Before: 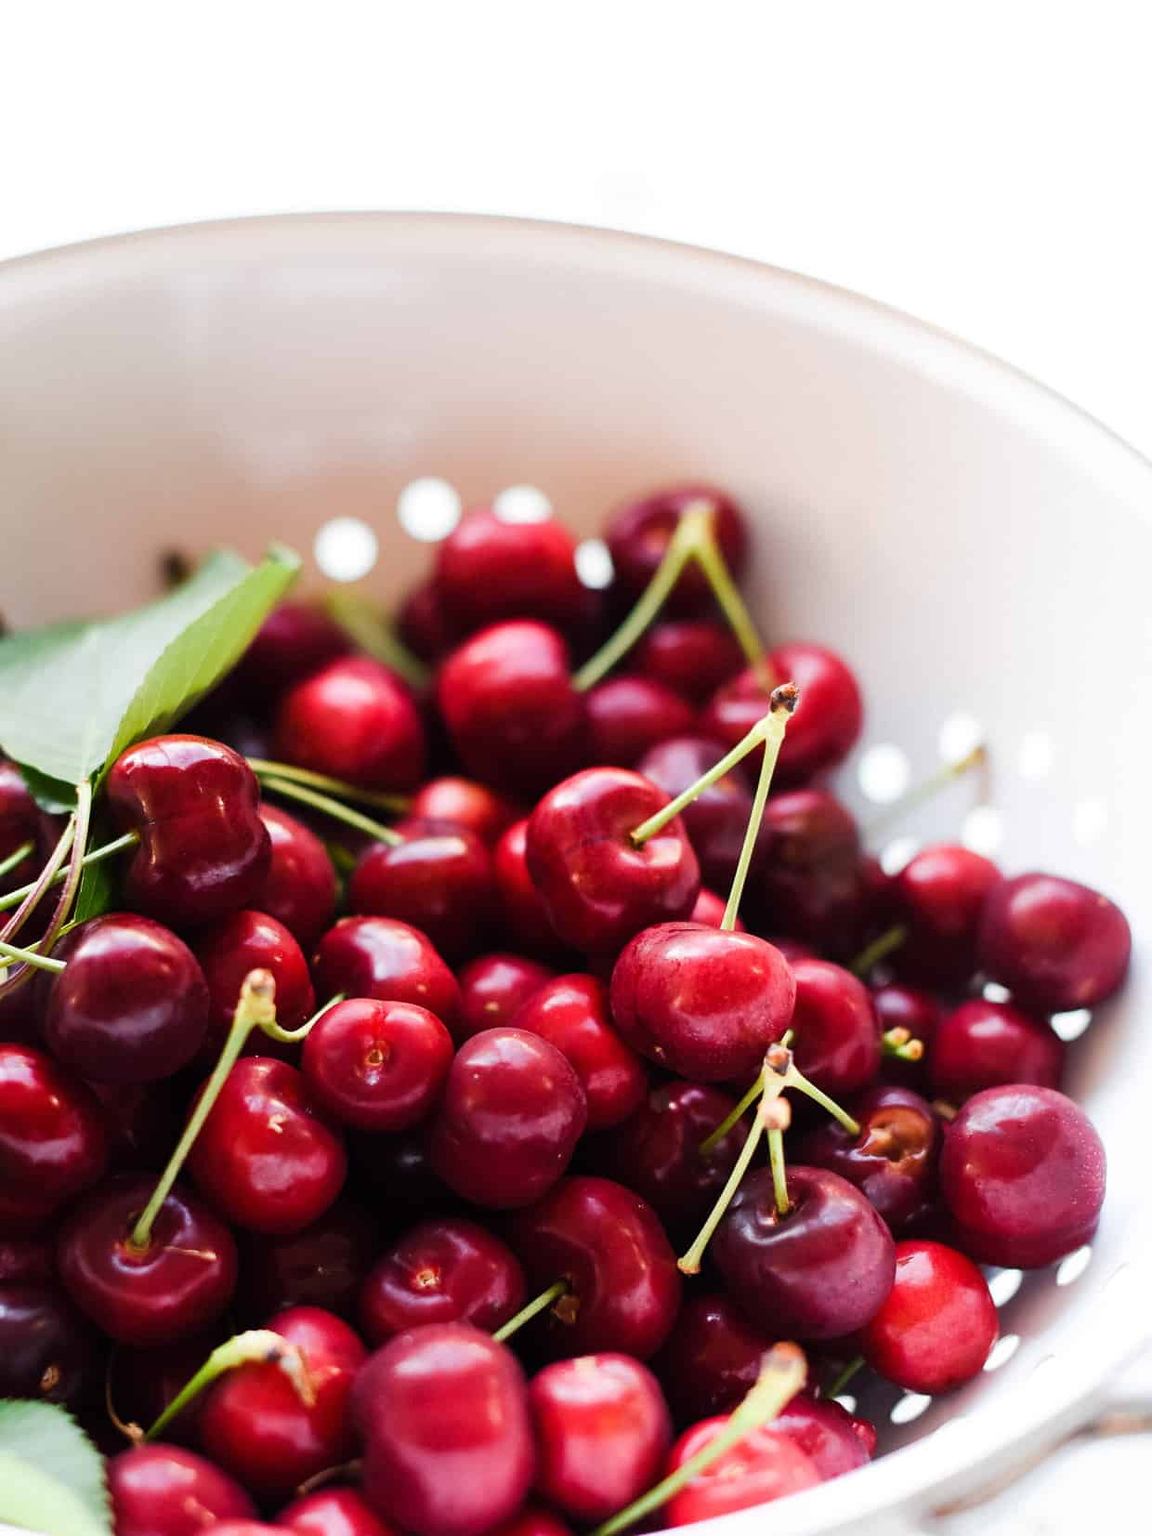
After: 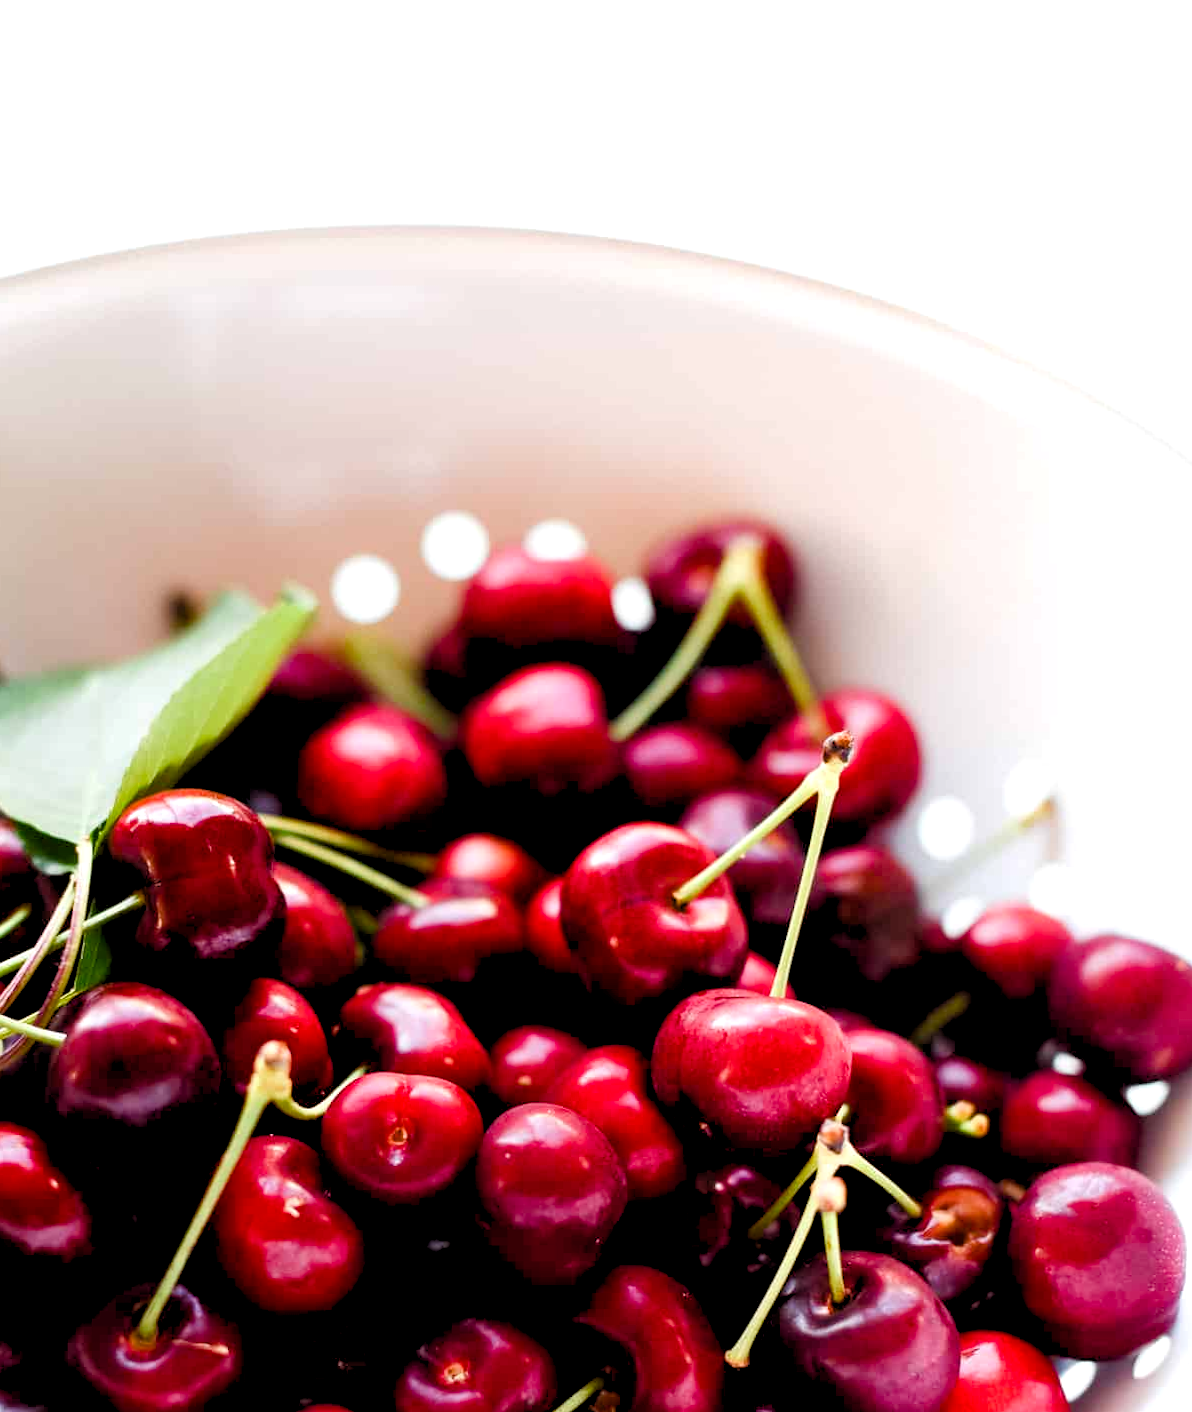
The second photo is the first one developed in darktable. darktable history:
crop and rotate: angle 0.2°, left 0.275%, right 3.127%, bottom 14.18%
rgb levels: levels [[0.01, 0.419, 0.839], [0, 0.5, 1], [0, 0.5, 1]]
color balance rgb: perceptual saturation grading › global saturation 20%, perceptual saturation grading › highlights -25%, perceptual saturation grading › shadows 25%
